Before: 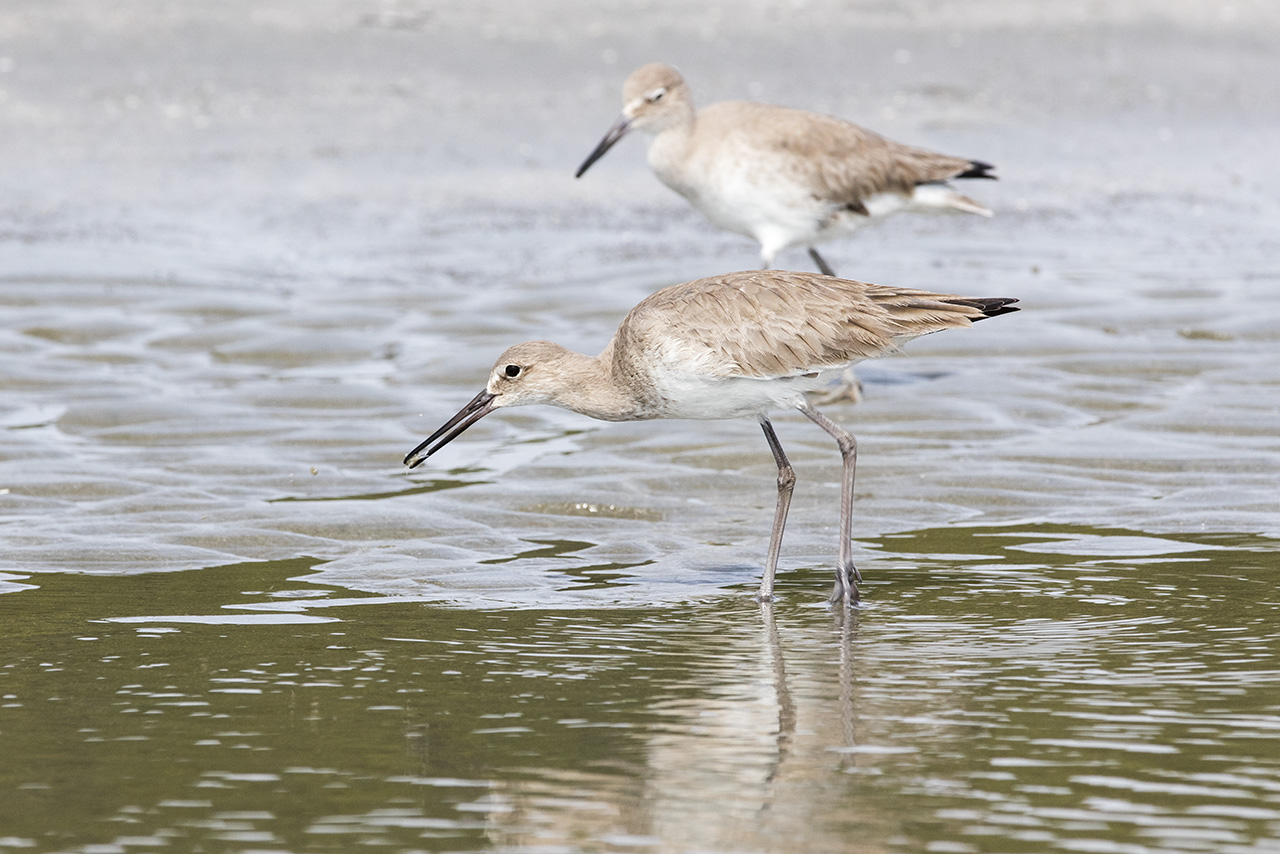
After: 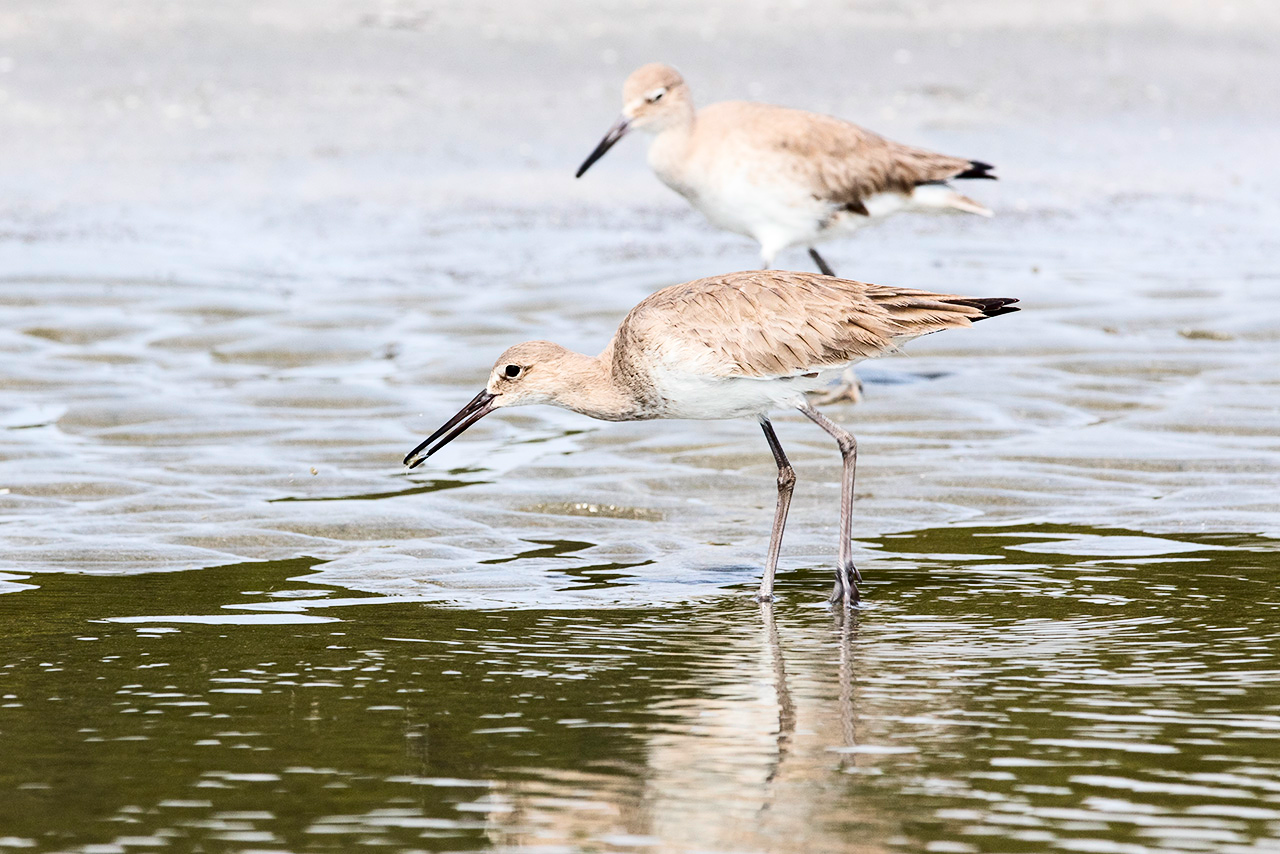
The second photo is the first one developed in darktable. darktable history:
contrast brightness saturation: contrast 0.302, brightness -0.082, saturation 0.166
